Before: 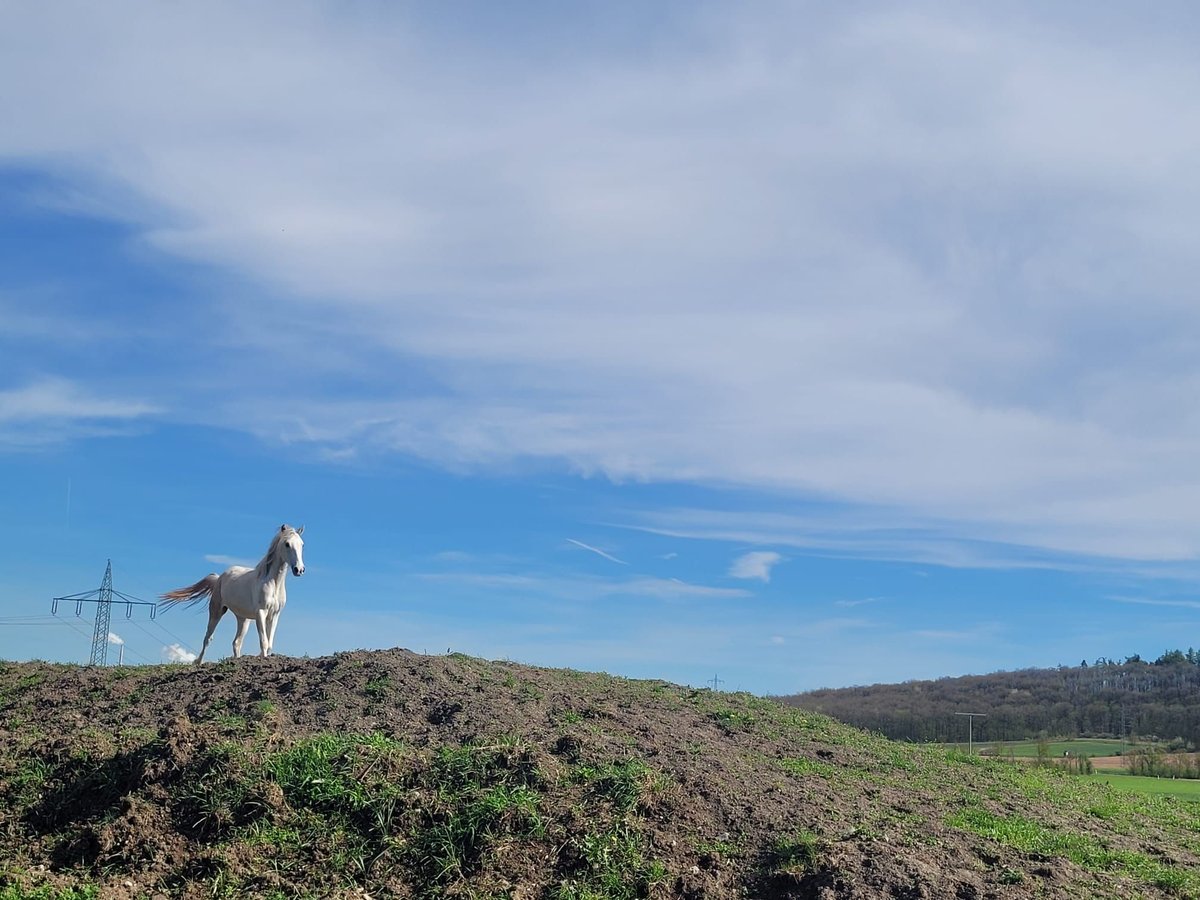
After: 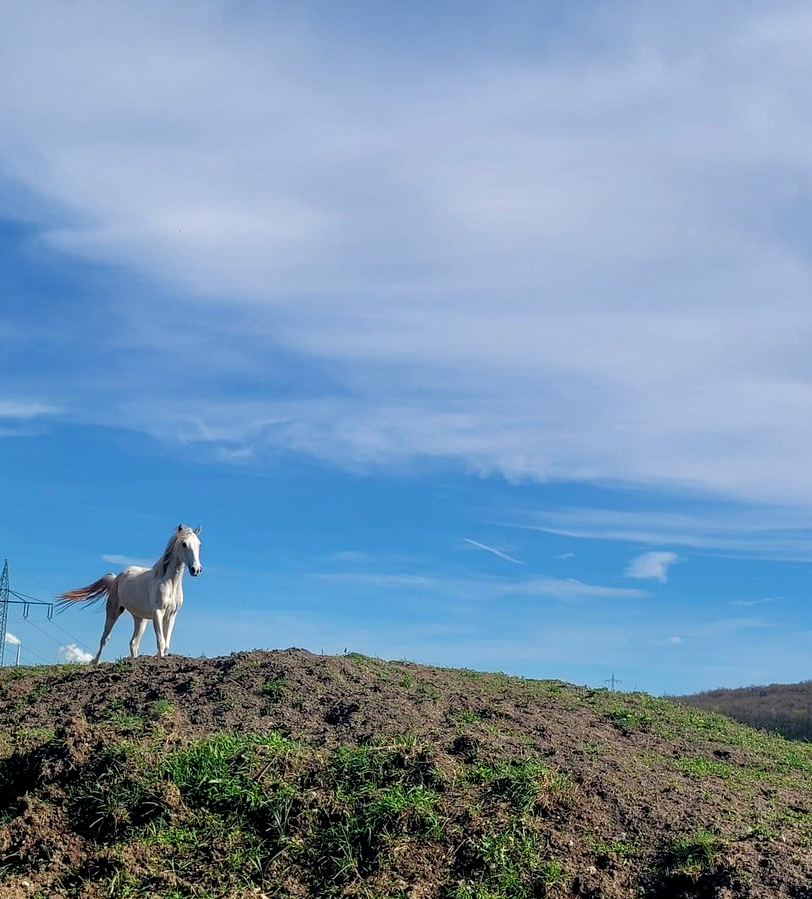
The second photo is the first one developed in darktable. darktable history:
crop and rotate: left 8.655%, right 23.659%
exposure: black level correction 0.007, compensate highlight preservation false
velvia: on, module defaults
local contrast: on, module defaults
